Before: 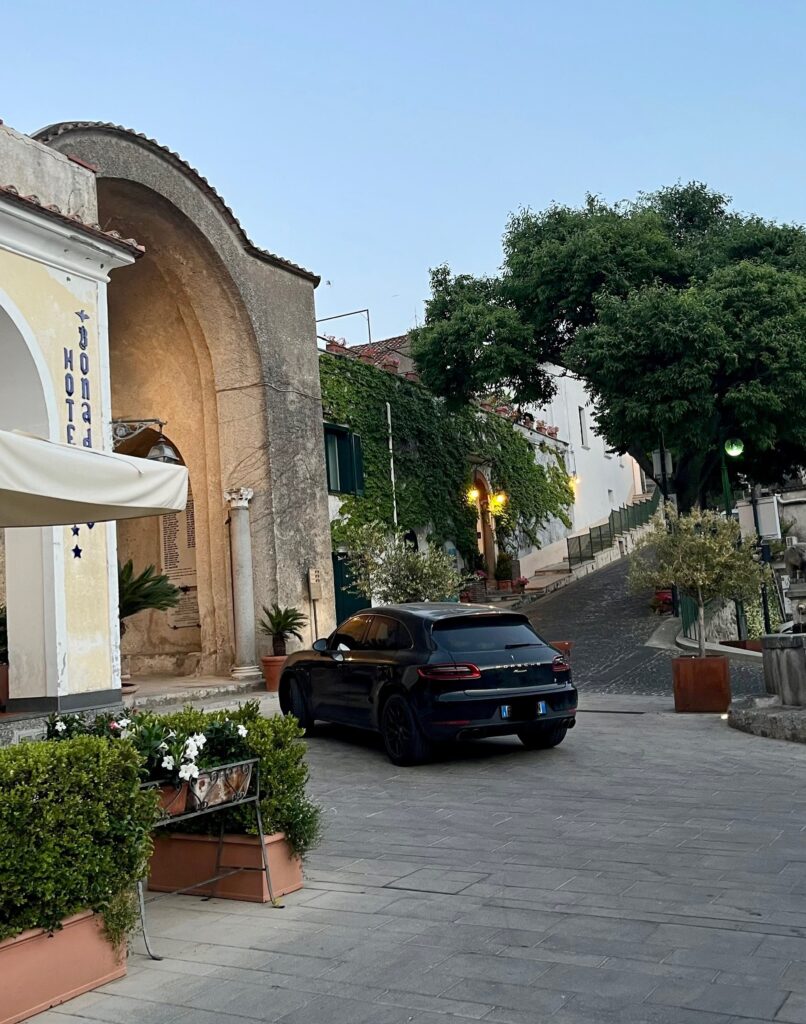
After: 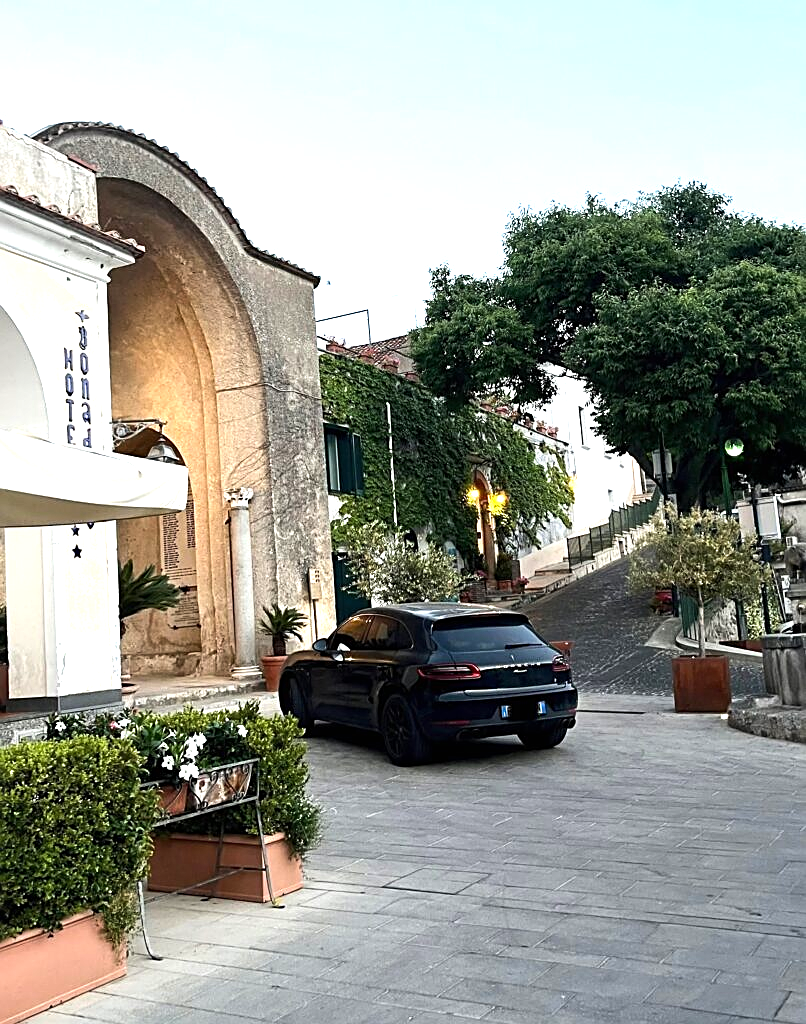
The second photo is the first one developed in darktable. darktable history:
tone equalizer: -8 EV -0.417 EV, -7 EV -0.389 EV, -6 EV -0.333 EV, -5 EV -0.222 EV, -3 EV 0.222 EV, -2 EV 0.333 EV, -1 EV 0.389 EV, +0 EV 0.417 EV, edges refinement/feathering 500, mask exposure compensation -1.57 EV, preserve details no
sharpen: on, module defaults
exposure: black level correction 0, exposure 0.7 EV, compensate exposure bias true, compensate highlight preservation false
